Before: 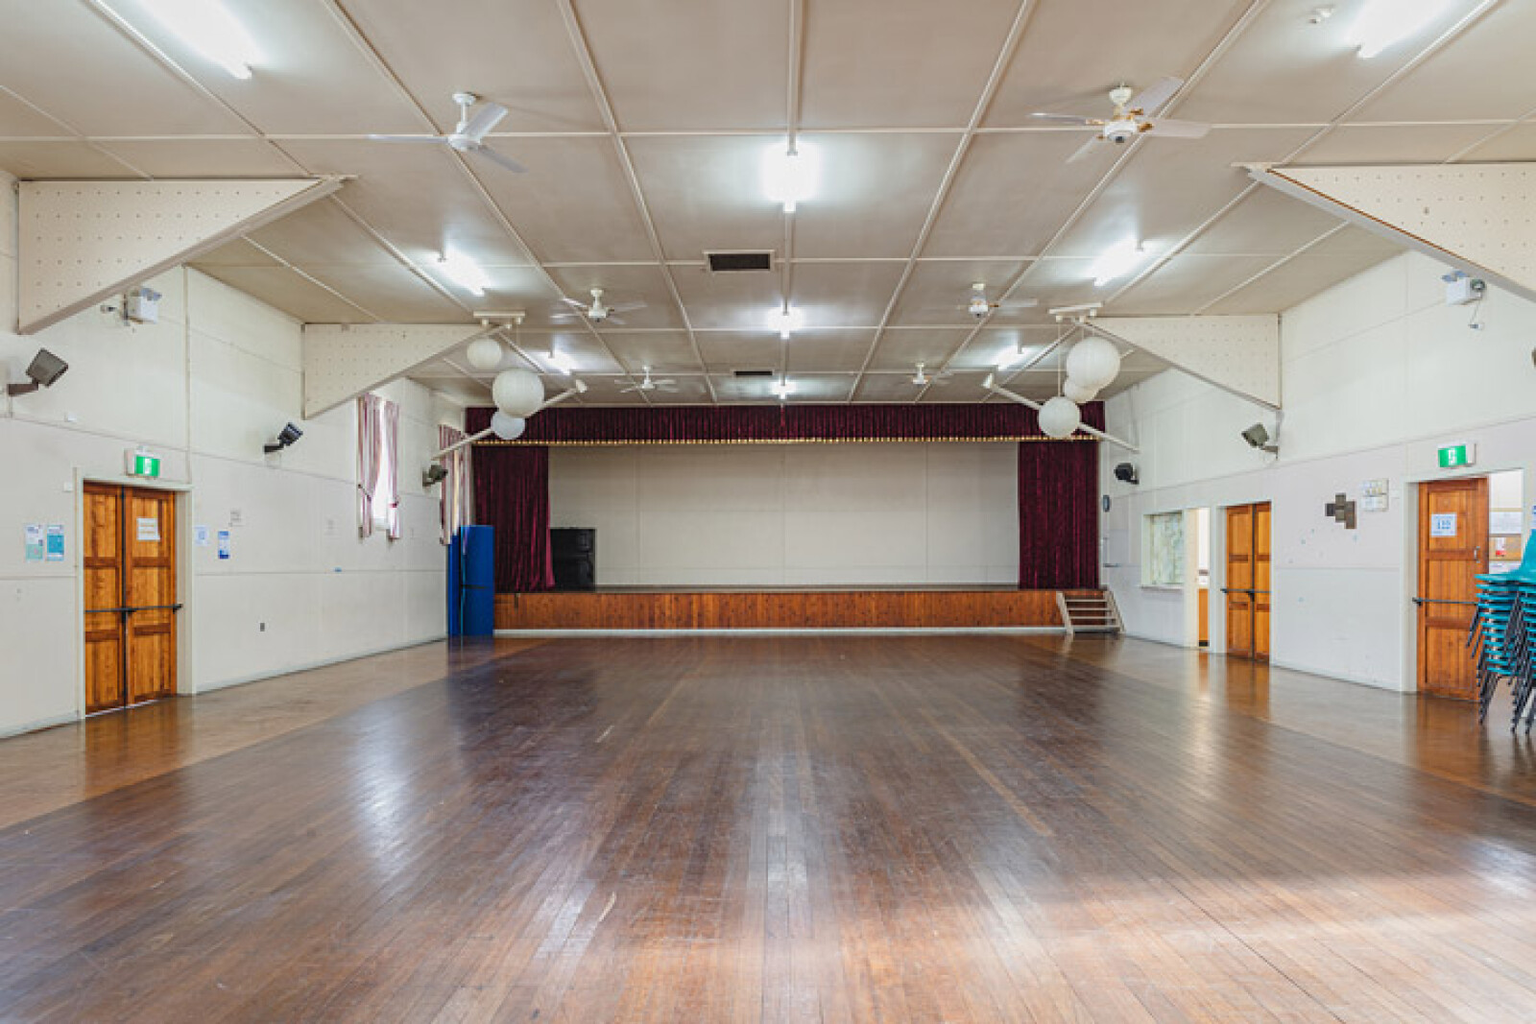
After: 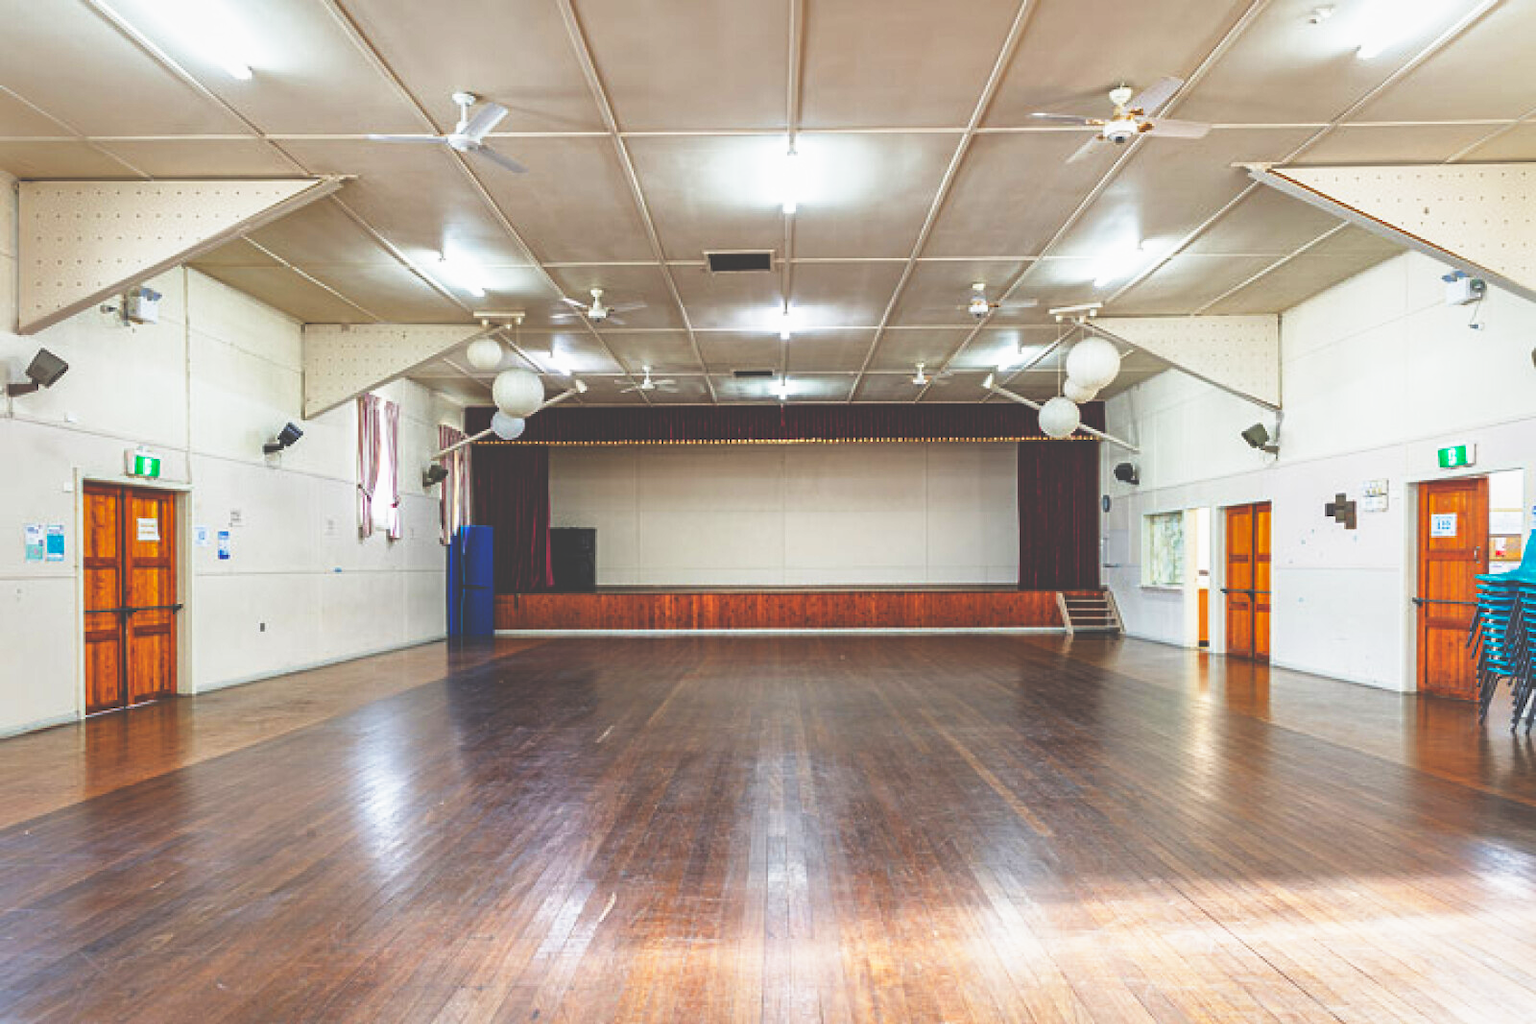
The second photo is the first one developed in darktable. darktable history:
base curve: curves: ch0 [(0, 0.036) (0.007, 0.037) (0.604, 0.887) (1, 1)], preserve colors none
shadows and highlights: on, module defaults
